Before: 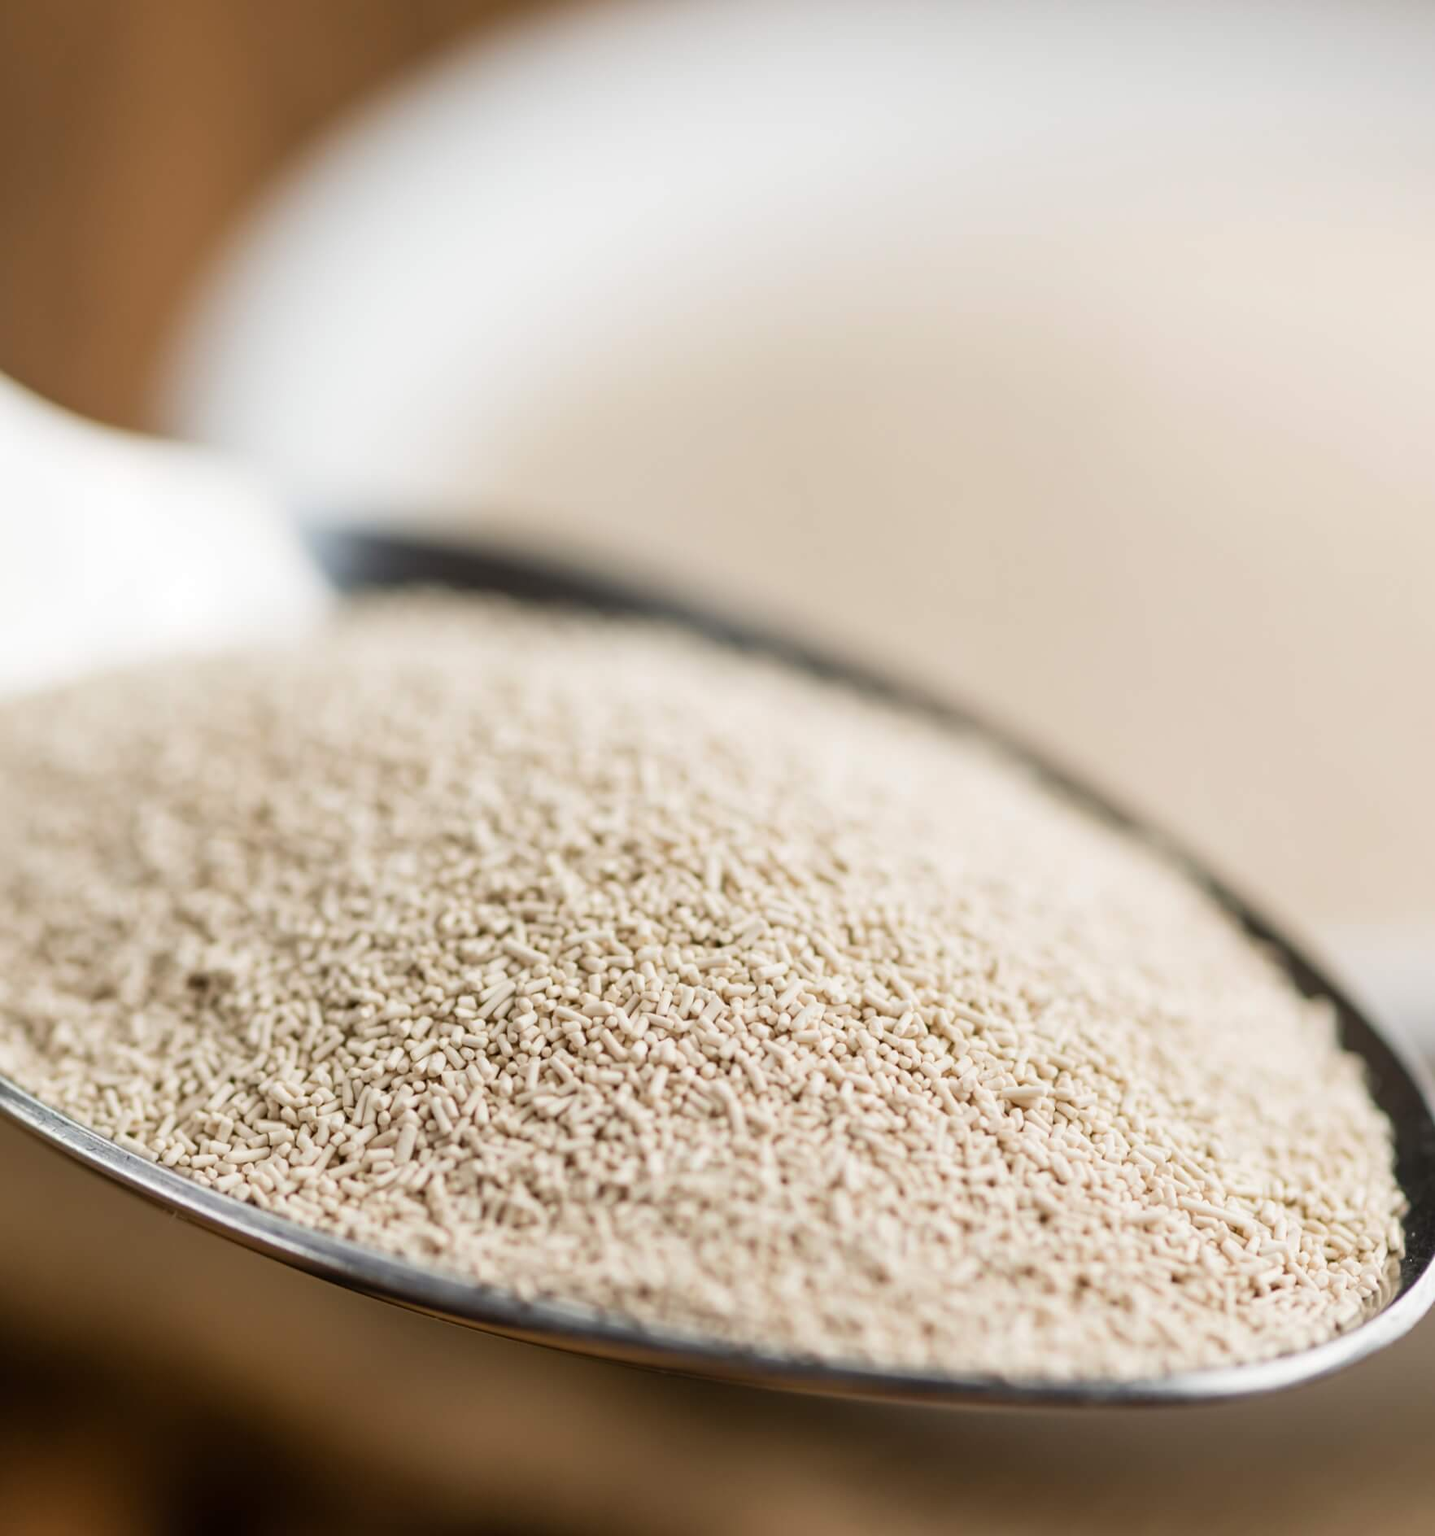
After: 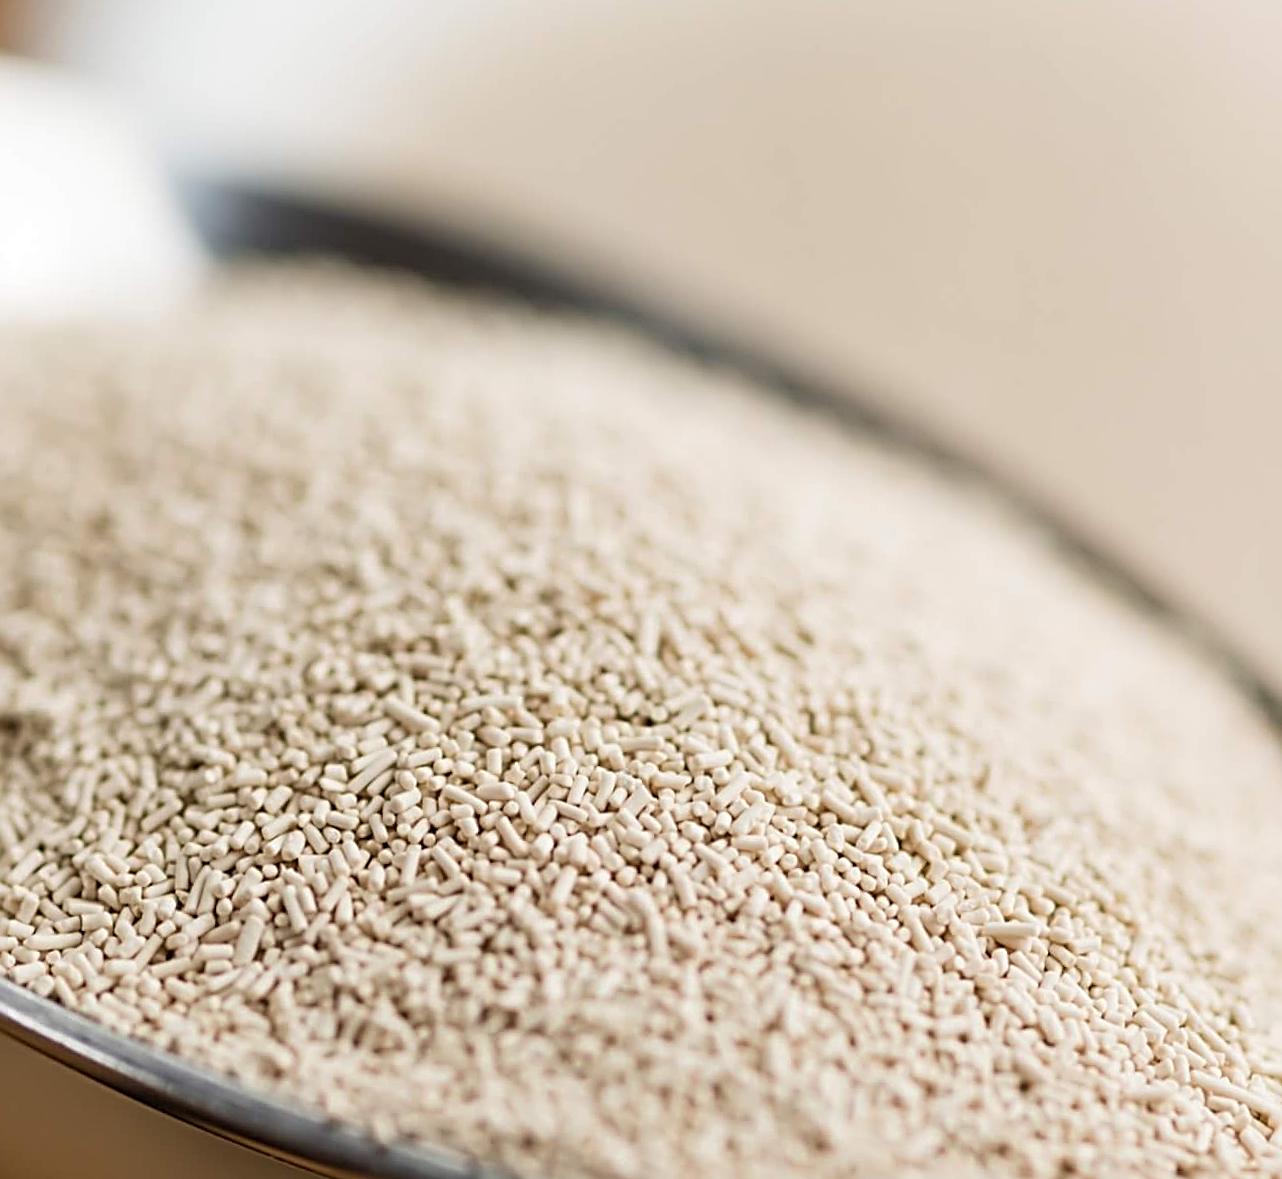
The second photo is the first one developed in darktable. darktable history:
sharpen: radius 2.989, amount 0.766
crop and rotate: angle -3.96°, left 9.785%, top 21.299%, right 12.301%, bottom 11.766%
